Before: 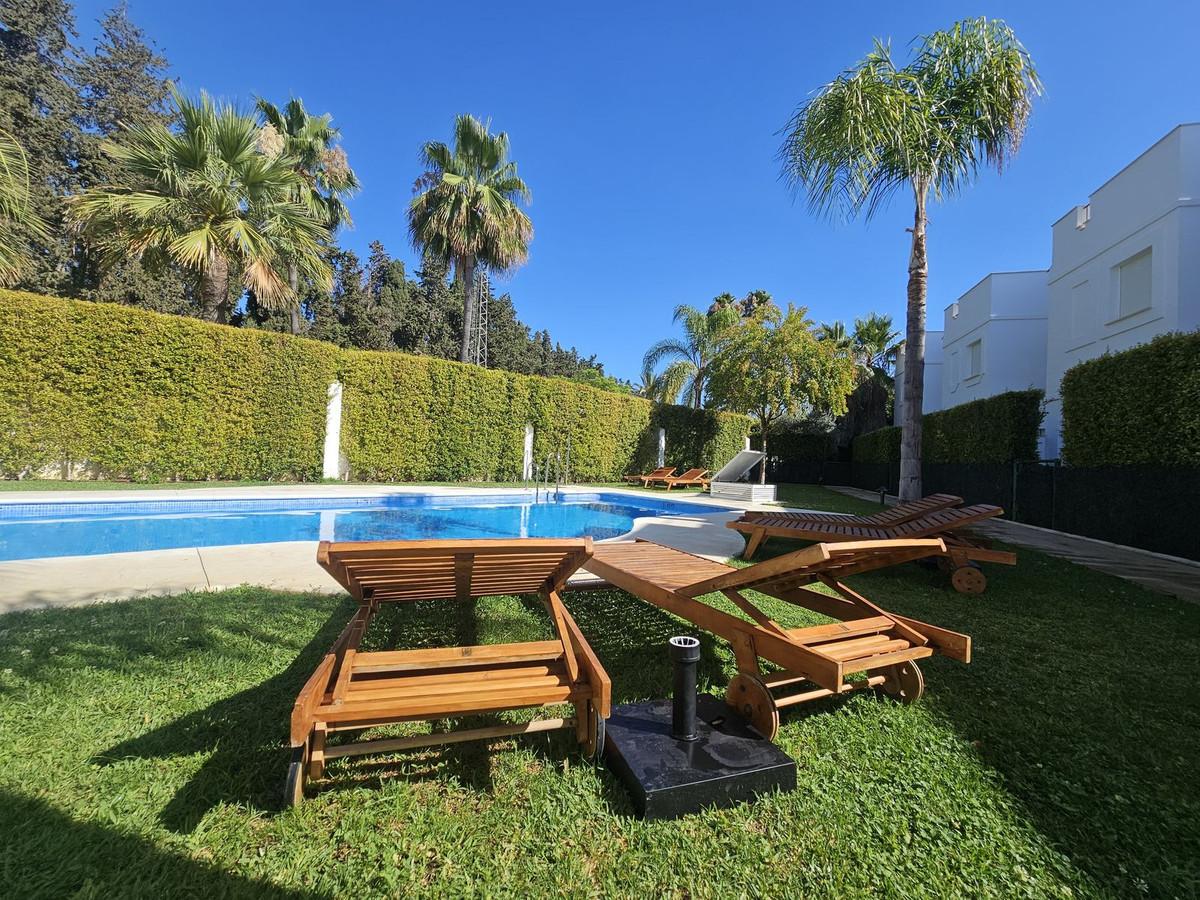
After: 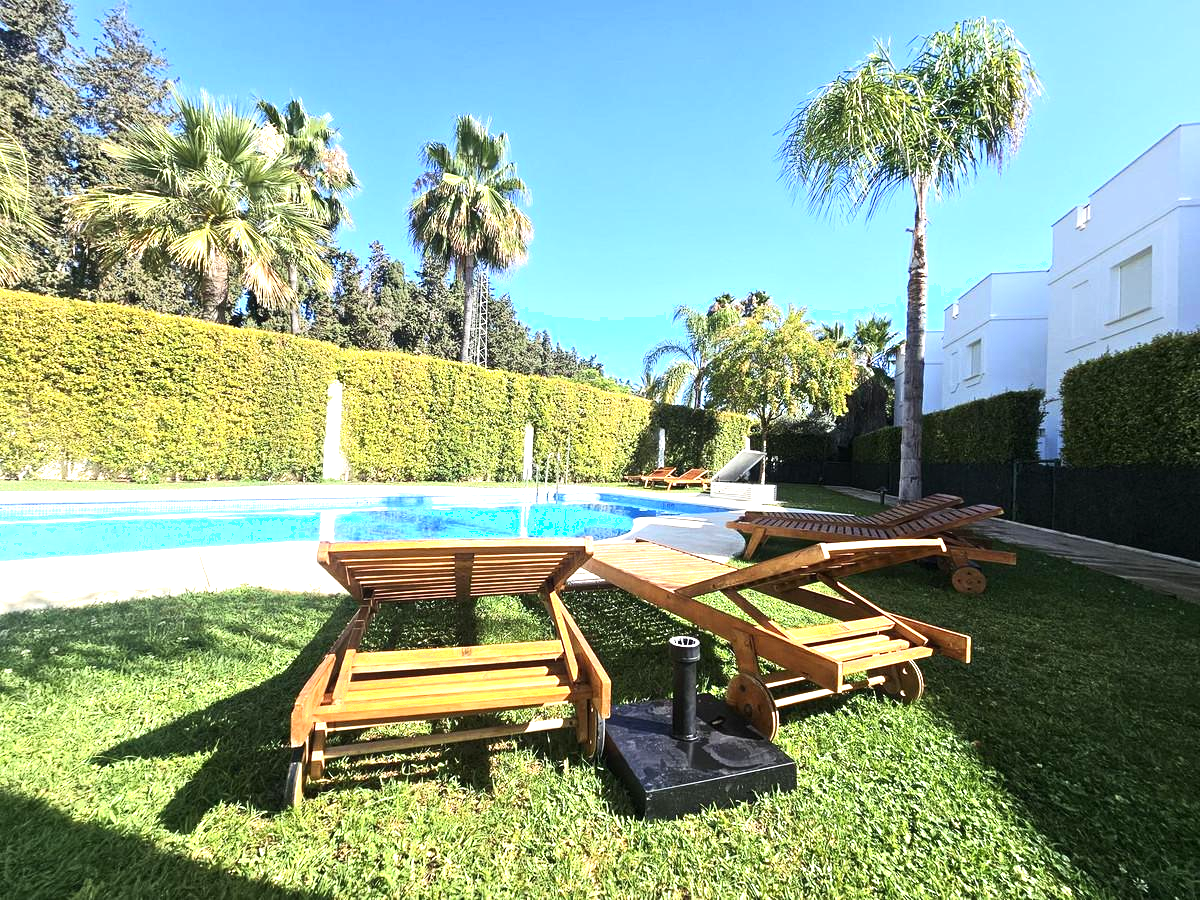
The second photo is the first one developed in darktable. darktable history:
shadows and highlights: shadows 0, highlights 40
tone equalizer: -8 EV -0.417 EV, -7 EV -0.389 EV, -6 EV -0.333 EV, -5 EV -0.222 EV, -3 EV 0.222 EV, -2 EV 0.333 EV, -1 EV 0.389 EV, +0 EV 0.417 EV, edges refinement/feathering 500, mask exposure compensation -1.57 EV, preserve details no
exposure: exposure 1 EV, compensate highlight preservation false
